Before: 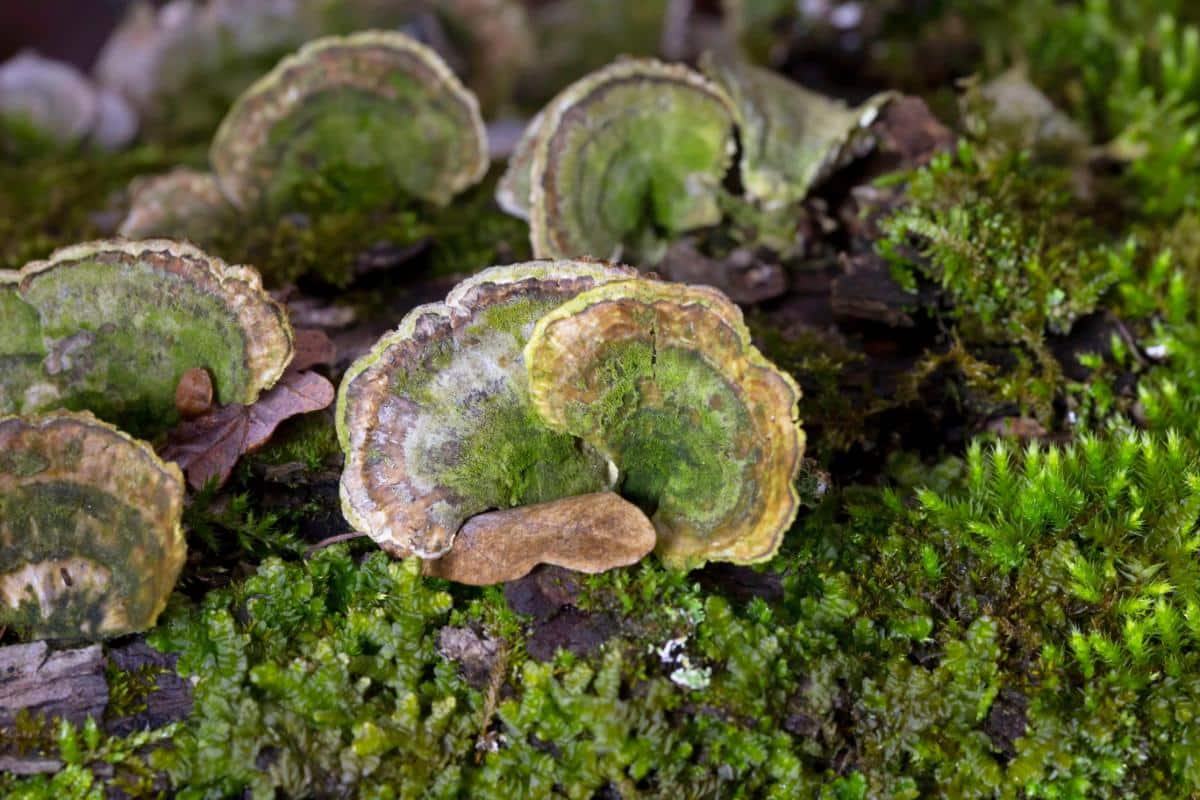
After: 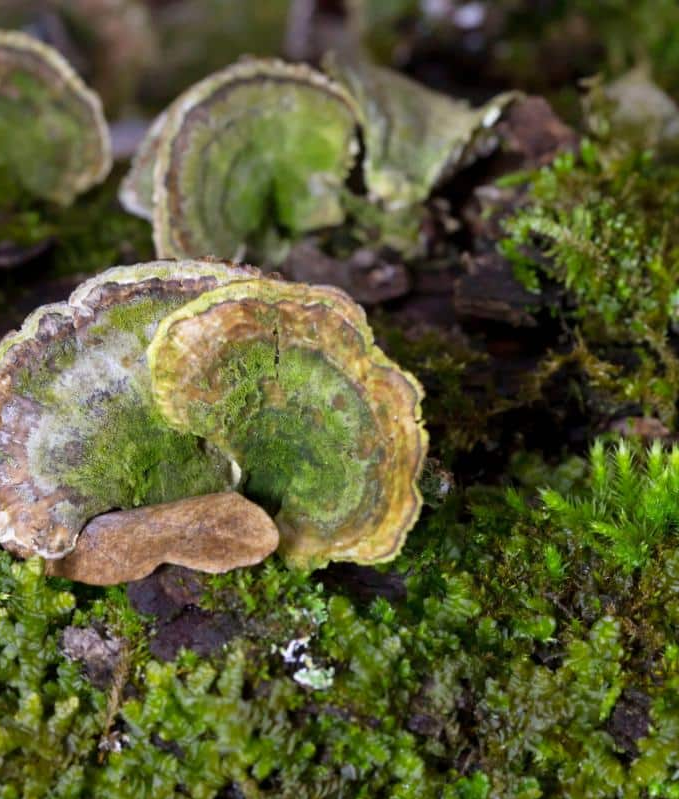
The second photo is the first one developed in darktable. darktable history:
crop: left 31.458%, top 0%, right 11.876%
color balance: mode lift, gamma, gain (sRGB)
